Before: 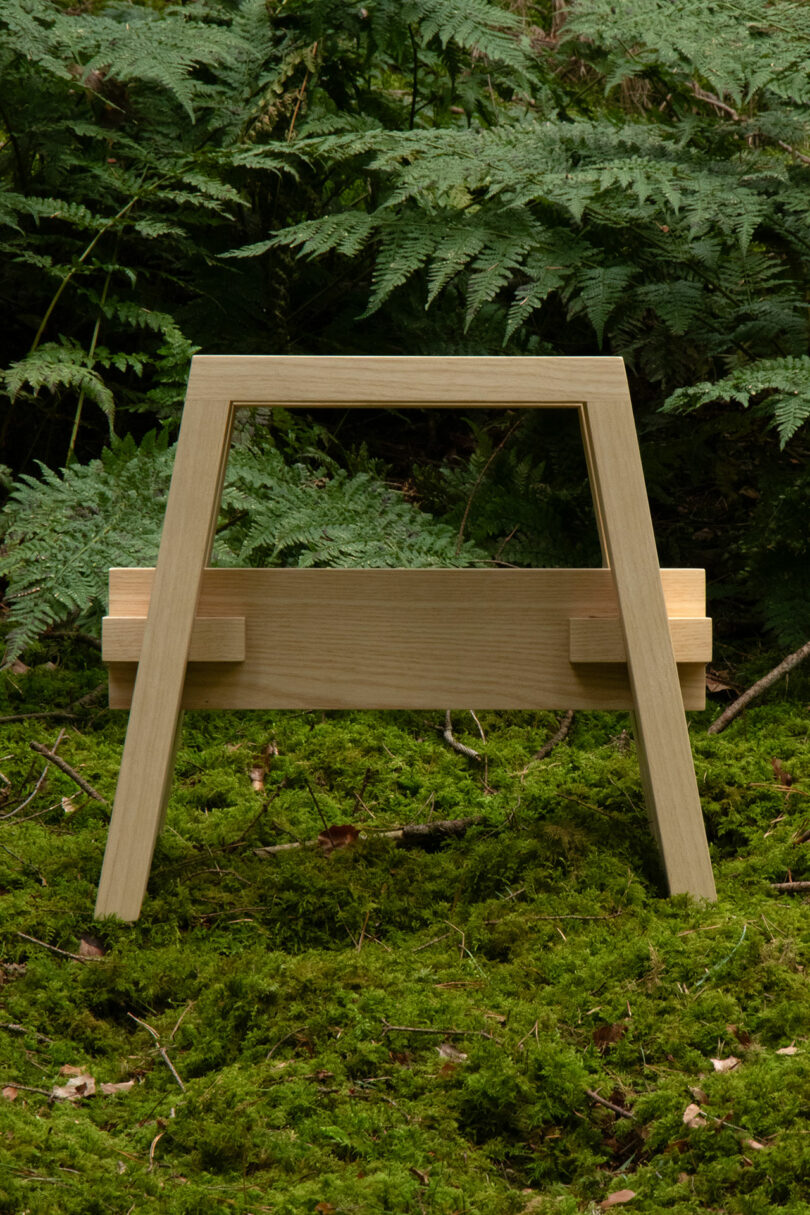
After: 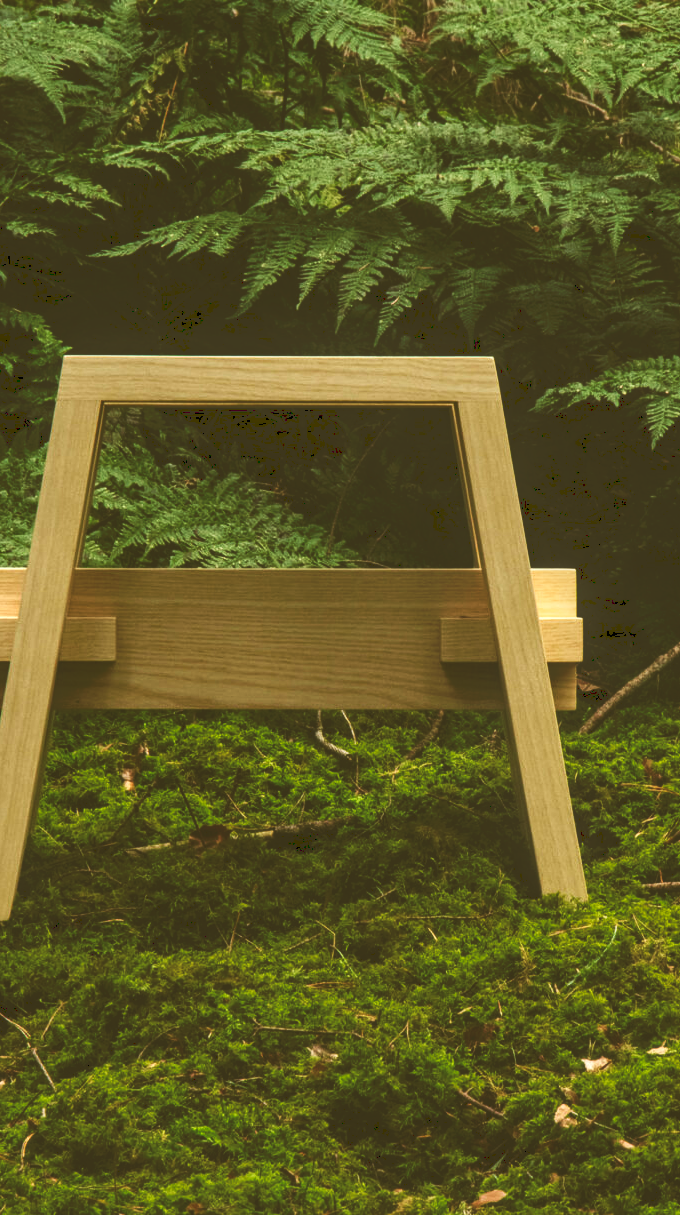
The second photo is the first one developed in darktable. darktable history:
local contrast: detail 130%
crop: left 16.012%
color correction: highlights a* -1.73, highlights b* 10.07, shadows a* 0.67, shadows b* 19.69
tone curve: curves: ch0 [(0, 0) (0.003, 0.24) (0.011, 0.24) (0.025, 0.24) (0.044, 0.244) (0.069, 0.244) (0.1, 0.252) (0.136, 0.264) (0.177, 0.274) (0.224, 0.284) (0.277, 0.313) (0.335, 0.361) (0.399, 0.415) (0.468, 0.498) (0.543, 0.595) (0.623, 0.695) (0.709, 0.793) (0.801, 0.883) (0.898, 0.942) (1, 1)], preserve colors none
